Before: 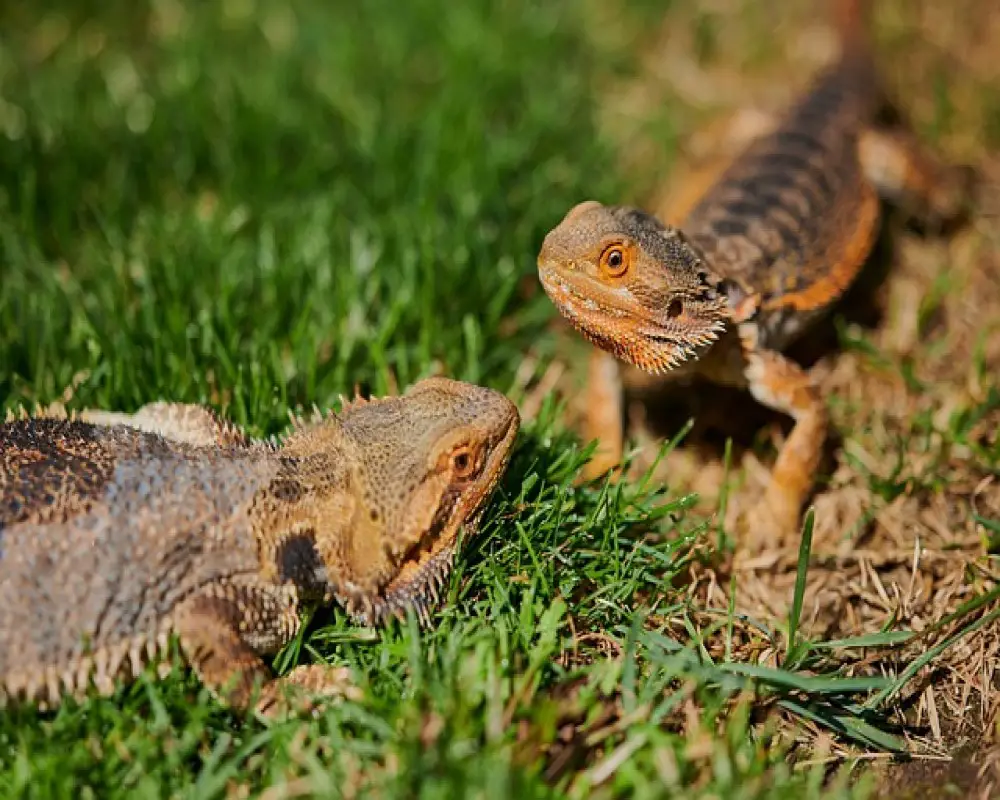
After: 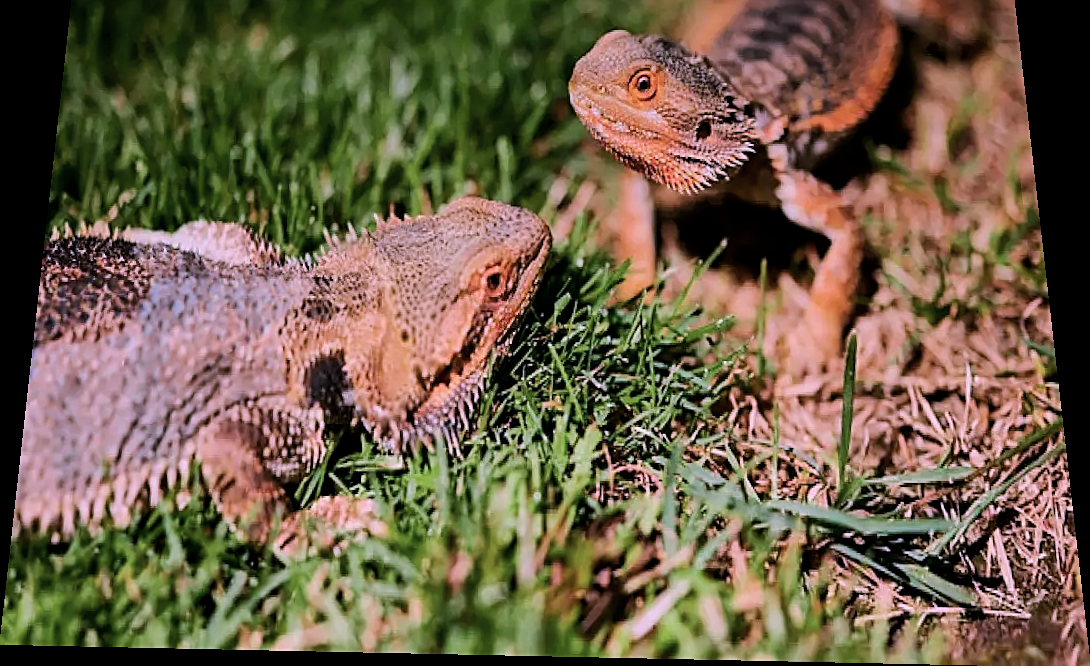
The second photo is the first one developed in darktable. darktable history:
crop and rotate: top 18.507%
exposure: black level correction 0.003, exposure 0.383 EV, compensate highlight preservation false
filmic rgb: white relative exposure 3.8 EV, hardness 4.35
tone equalizer: -8 EV -0.417 EV, -7 EV -0.389 EV, -6 EV -0.333 EV, -5 EV -0.222 EV, -3 EV 0.222 EV, -2 EV 0.333 EV, -1 EV 0.389 EV, +0 EV 0.417 EV, edges refinement/feathering 500, mask exposure compensation -1.57 EV, preserve details no
sharpen: on, module defaults
color correction: highlights a* 15.03, highlights b* -25.07
graduated density: rotation -0.352°, offset 57.64
rotate and perspective: rotation 0.128°, lens shift (vertical) -0.181, lens shift (horizontal) -0.044, shear 0.001, automatic cropping off
